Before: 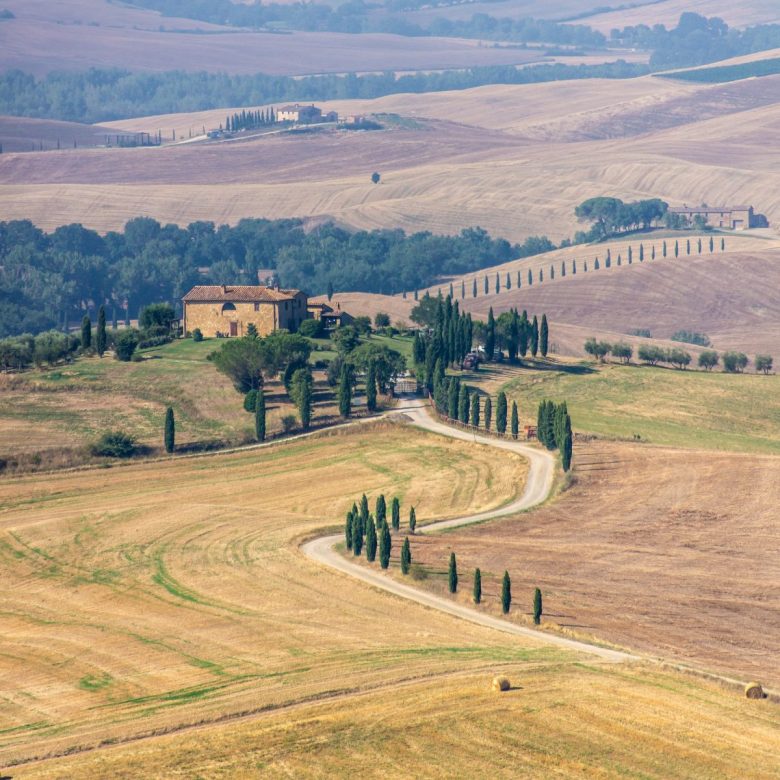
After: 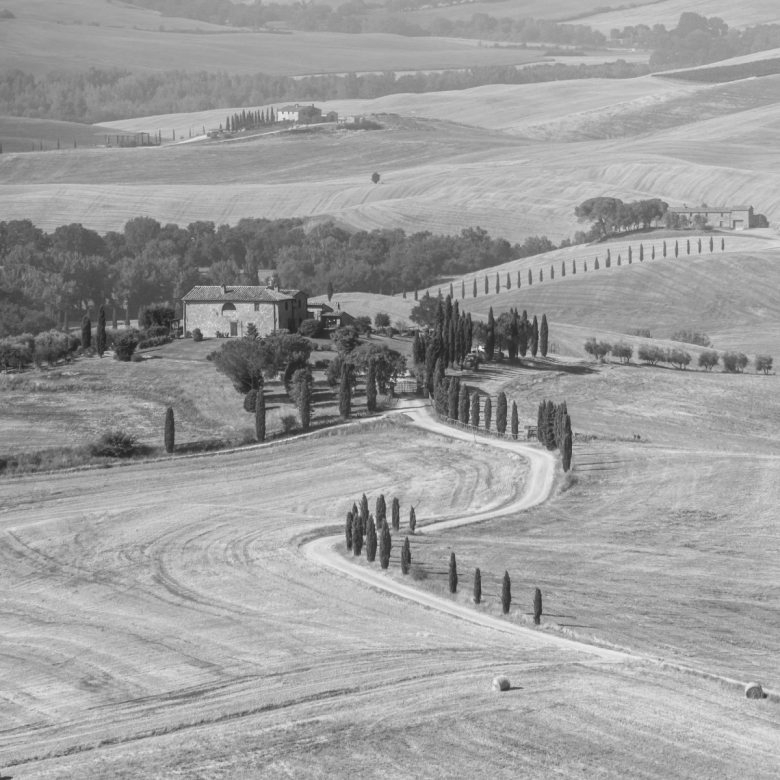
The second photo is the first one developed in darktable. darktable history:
monochrome: on, module defaults
haze removal: strength -0.09, adaptive false
